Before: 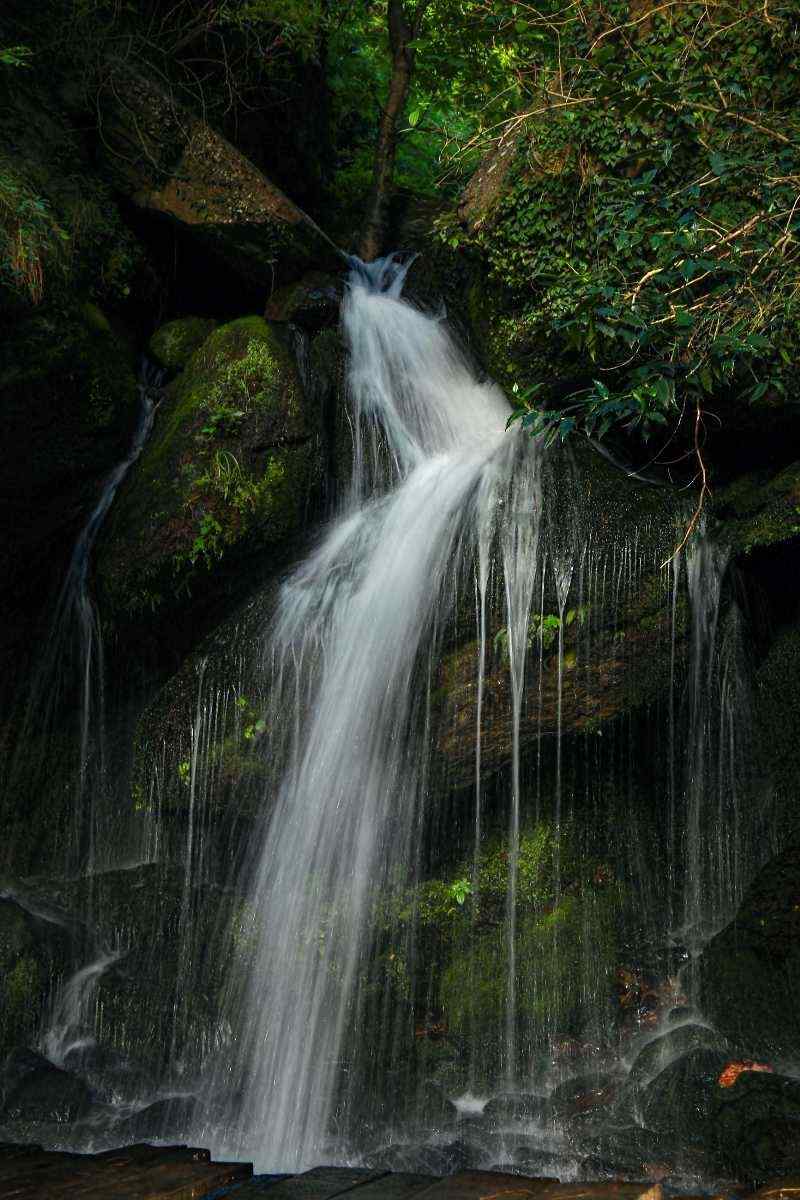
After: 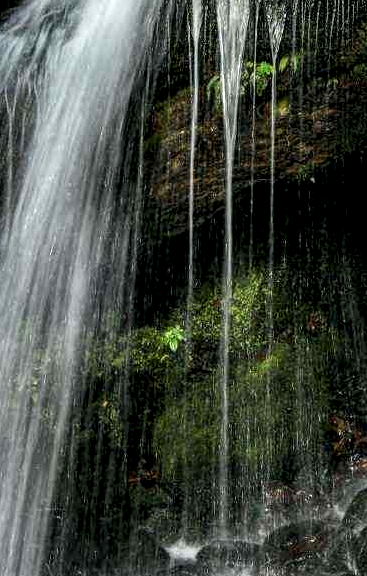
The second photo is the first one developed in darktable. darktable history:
exposure: compensate highlight preservation false
crop: left 35.943%, top 46.096%, right 18.088%, bottom 5.867%
local contrast: highlights 19%, detail 187%
